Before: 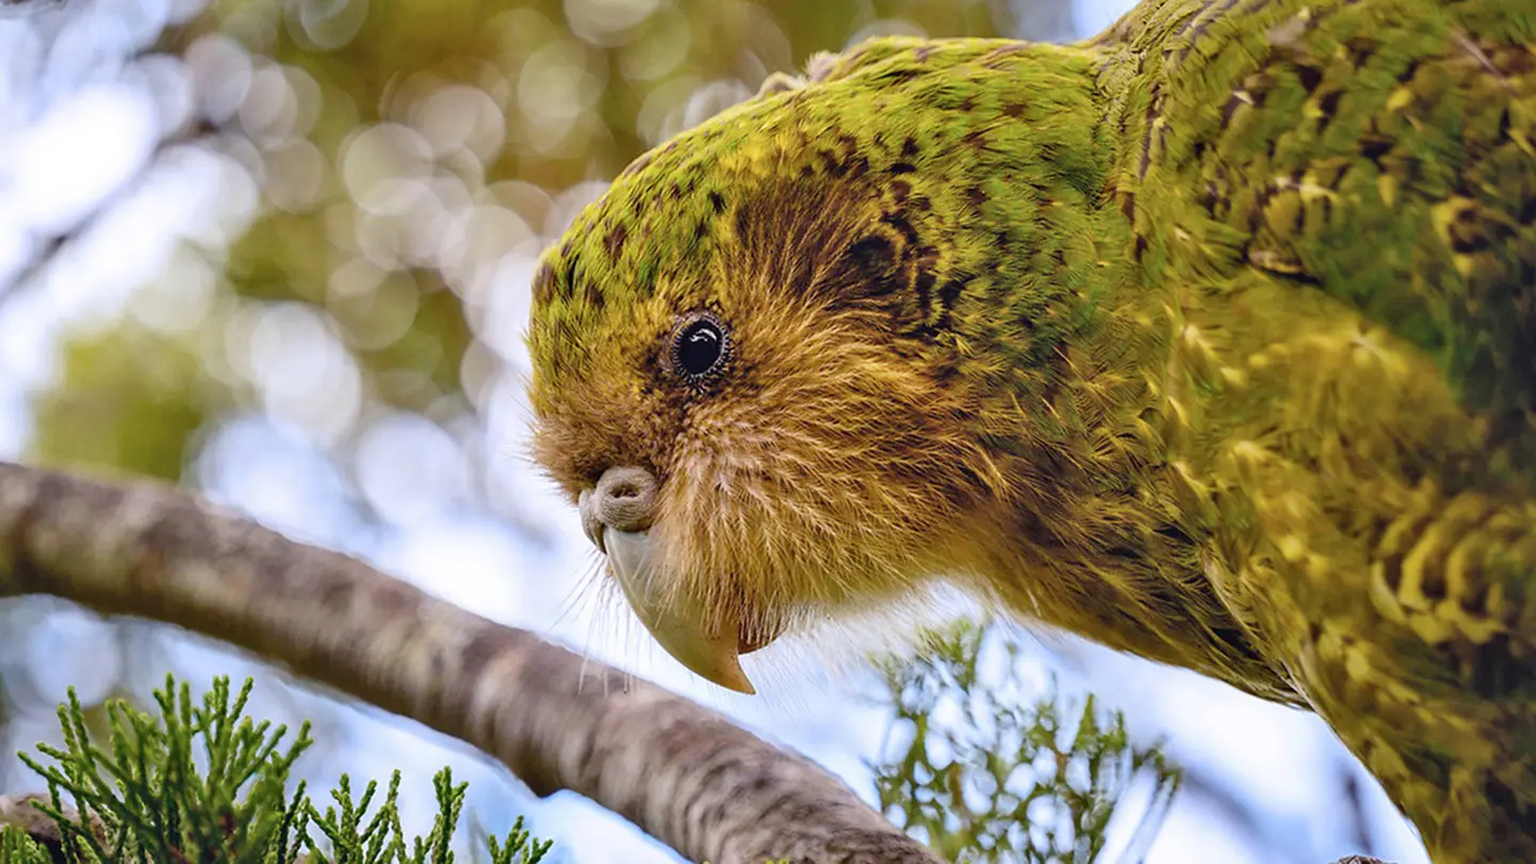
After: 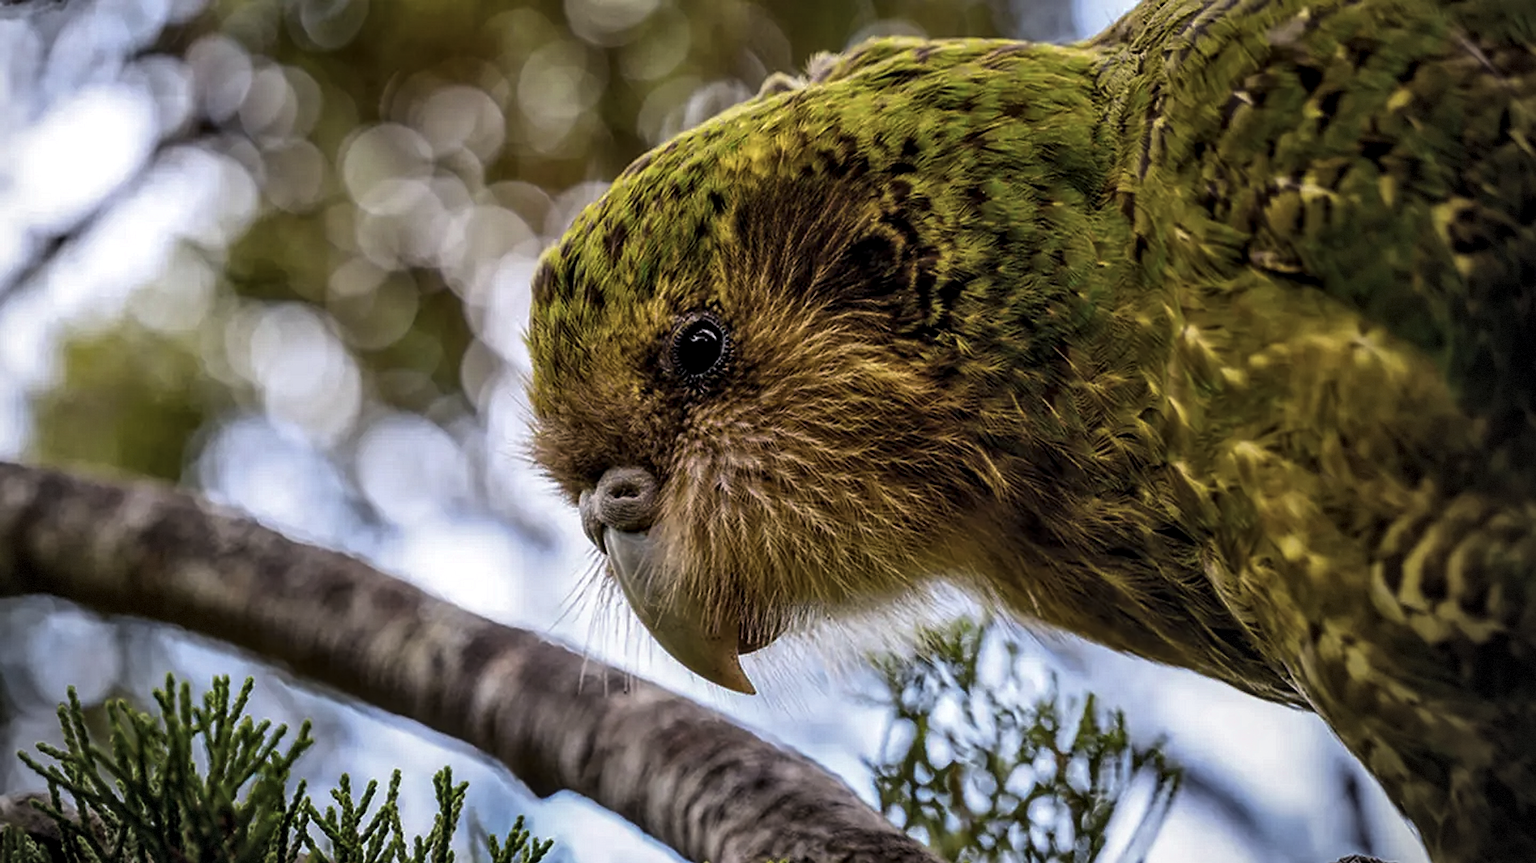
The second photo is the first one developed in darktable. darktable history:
levels: levels [0, 0.618, 1]
vignetting: fall-off radius 60.99%, center (-0.057, -0.355), dithering 8-bit output
local contrast: on, module defaults
